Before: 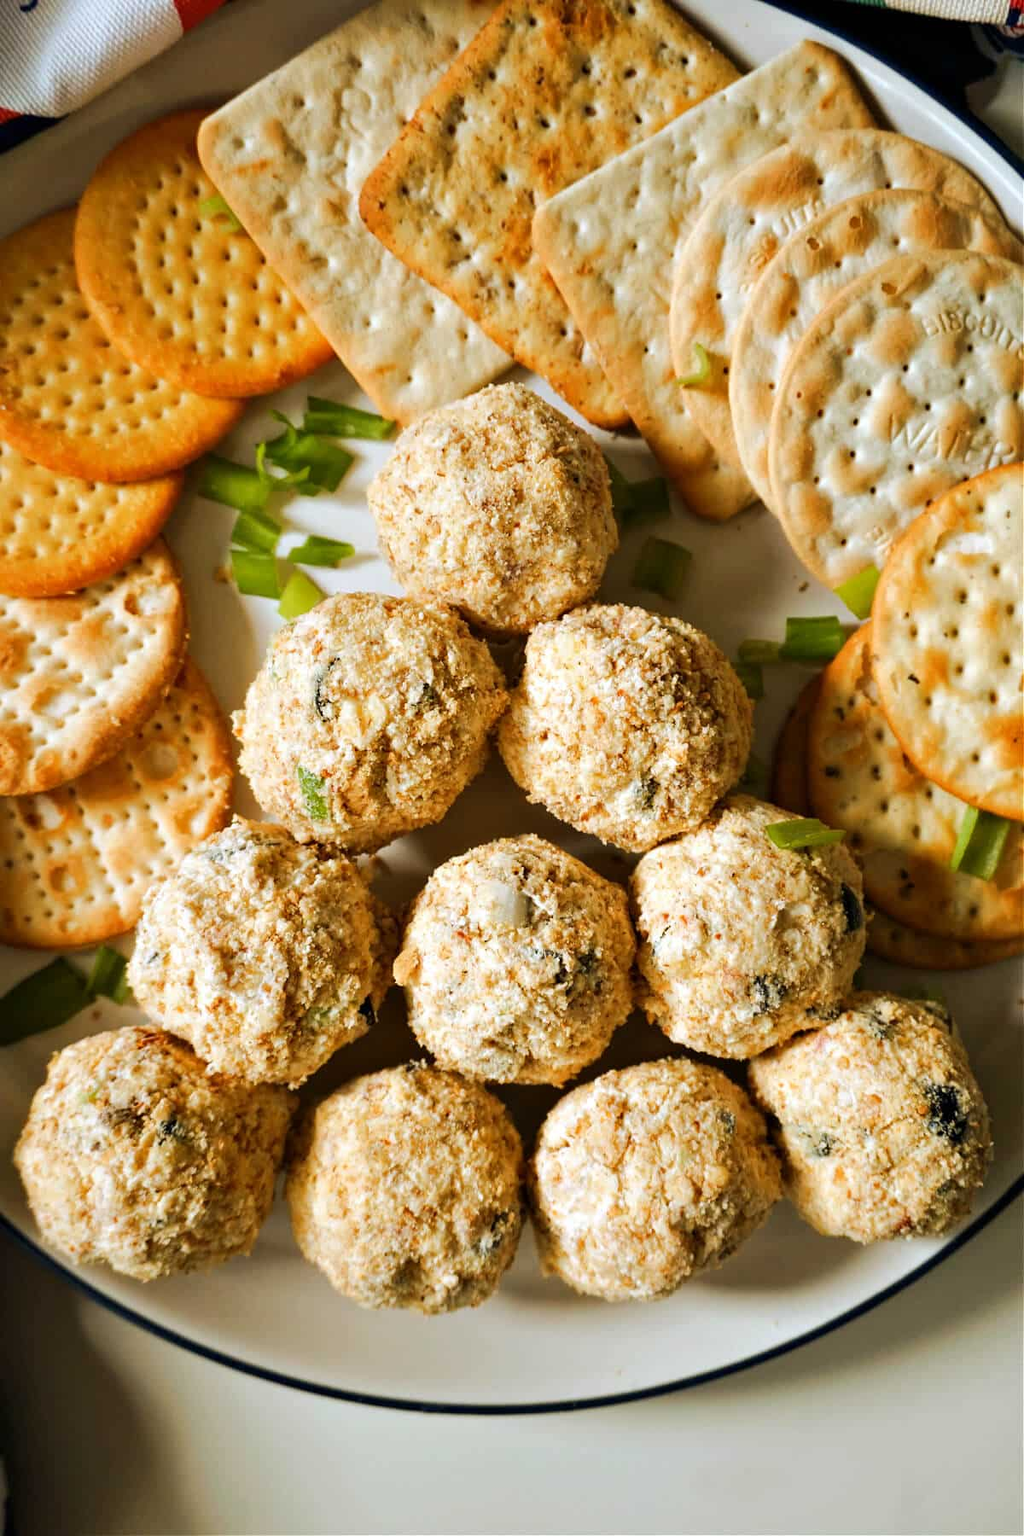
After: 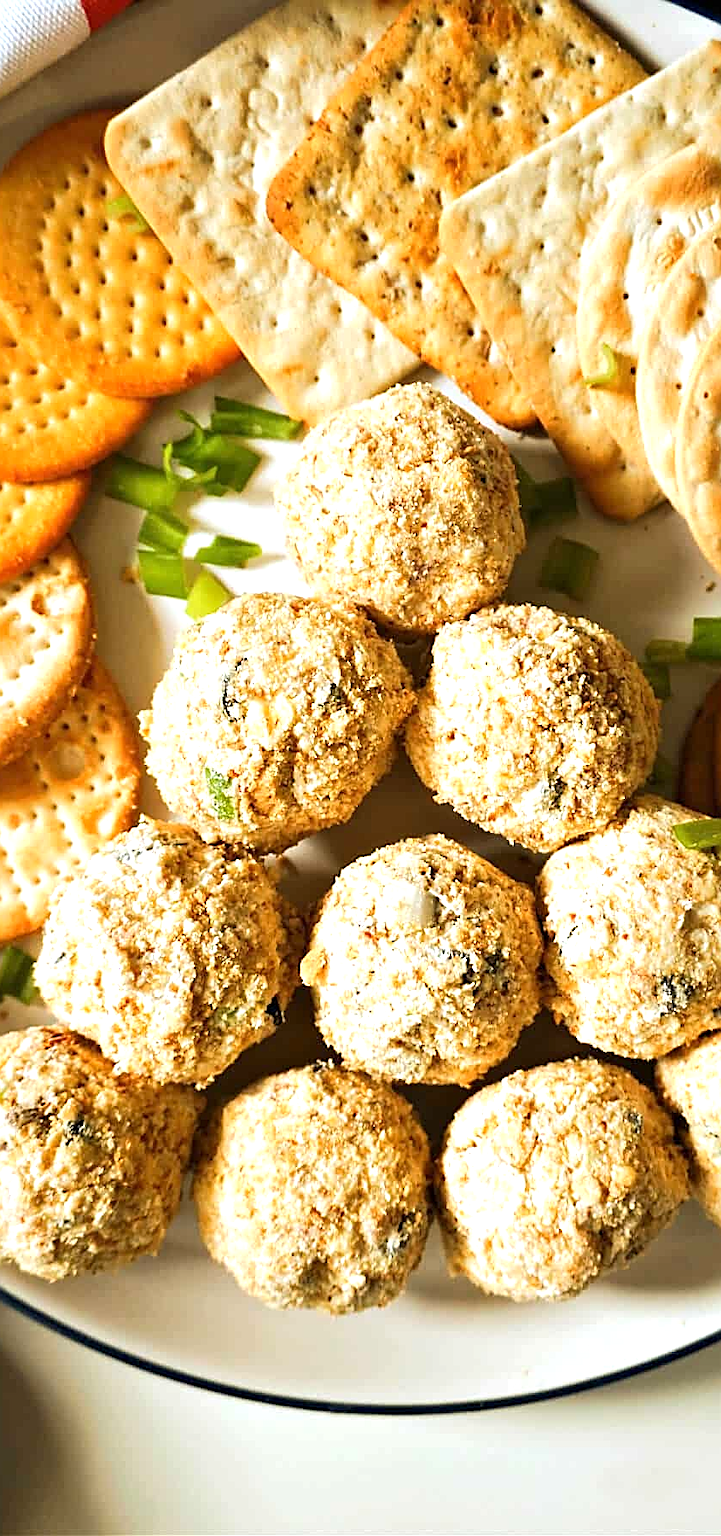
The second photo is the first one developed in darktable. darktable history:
exposure: exposure 0.646 EV, compensate exposure bias true, compensate highlight preservation false
crop and rotate: left 9.084%, right 20.361%
sharpen: amount 0.737
